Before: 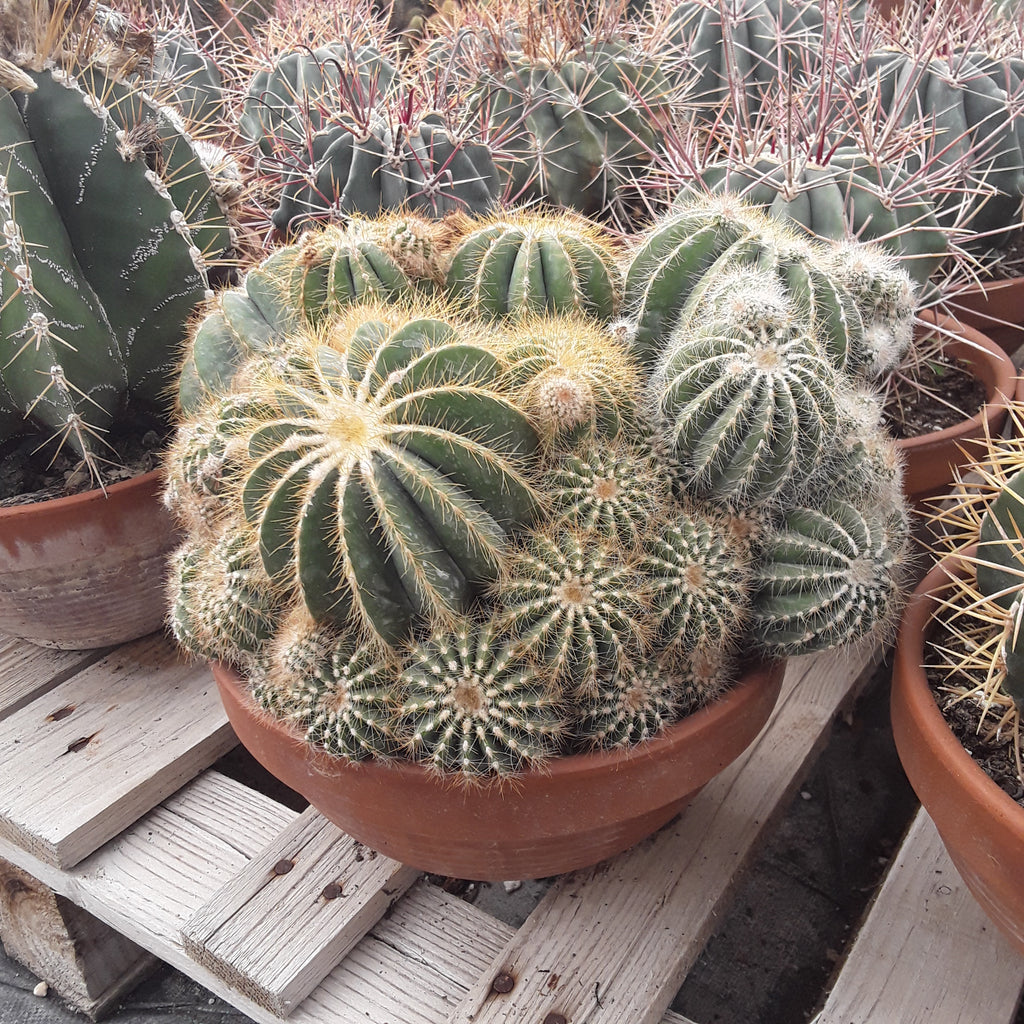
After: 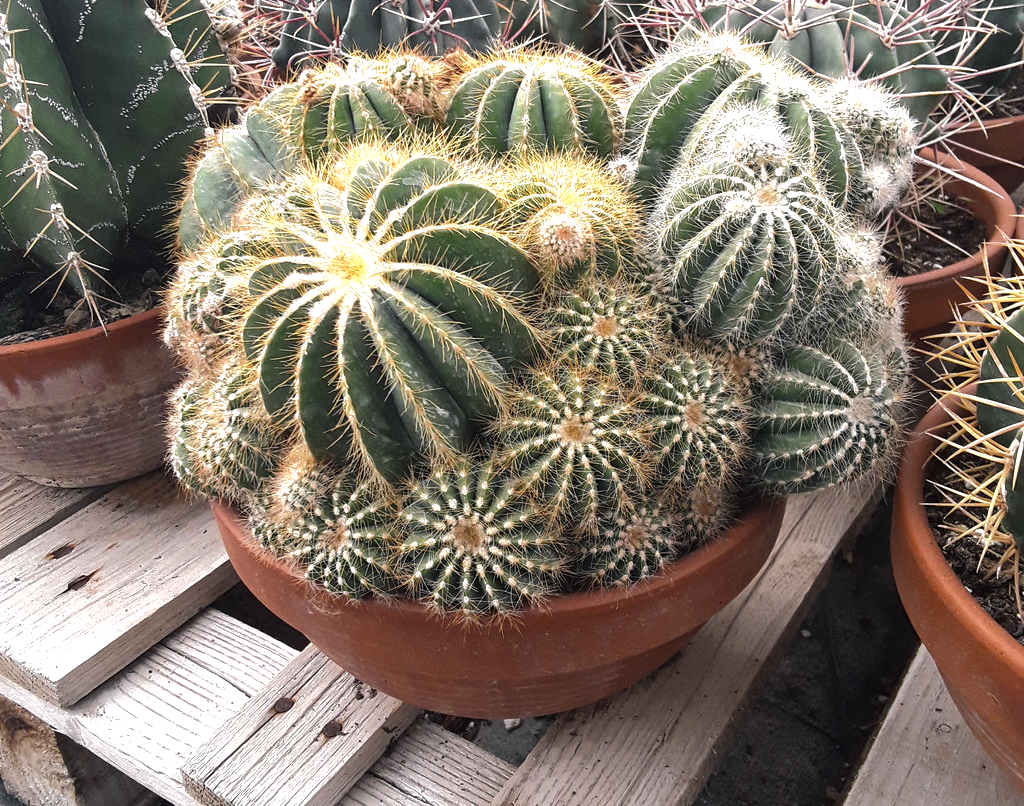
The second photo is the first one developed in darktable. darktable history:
color balance rgb: shadows lift › chroma 2.03%, shadows lift › hue 186.87°, highlights gain › chroma 0.213%, highlights gain › hue 332.19°, perceptual saturation grading › global saturation 25.325%, perceptual brilliance grading › global brilliance 14.198%, perceptual brilliance grading › shadows -35.071%, contrast 5.019%
tone curve: curves: ch0 [(0, 0) (0.003, 0.003) (0.011, 0.011) (0.025, 0.025) (0.044, 0.044) (0.069, 0.068) (0.1, 0.098) (0.136, 0.134) (0.177, 0.175) (0.224, 0.221) (0.277, 0.273) (0.335, 0.33) (0.399, 0.393) (0.468, 0.461) (0.543, 0.534) (0.623, 0.614) (0.709, 0.69) (0.801, 0.752) (0.898, 0.835) (1, 1)], color space Lab, independent channels, preserve colors none
crop and rotate: top 15.9%, bottom 5.349%
